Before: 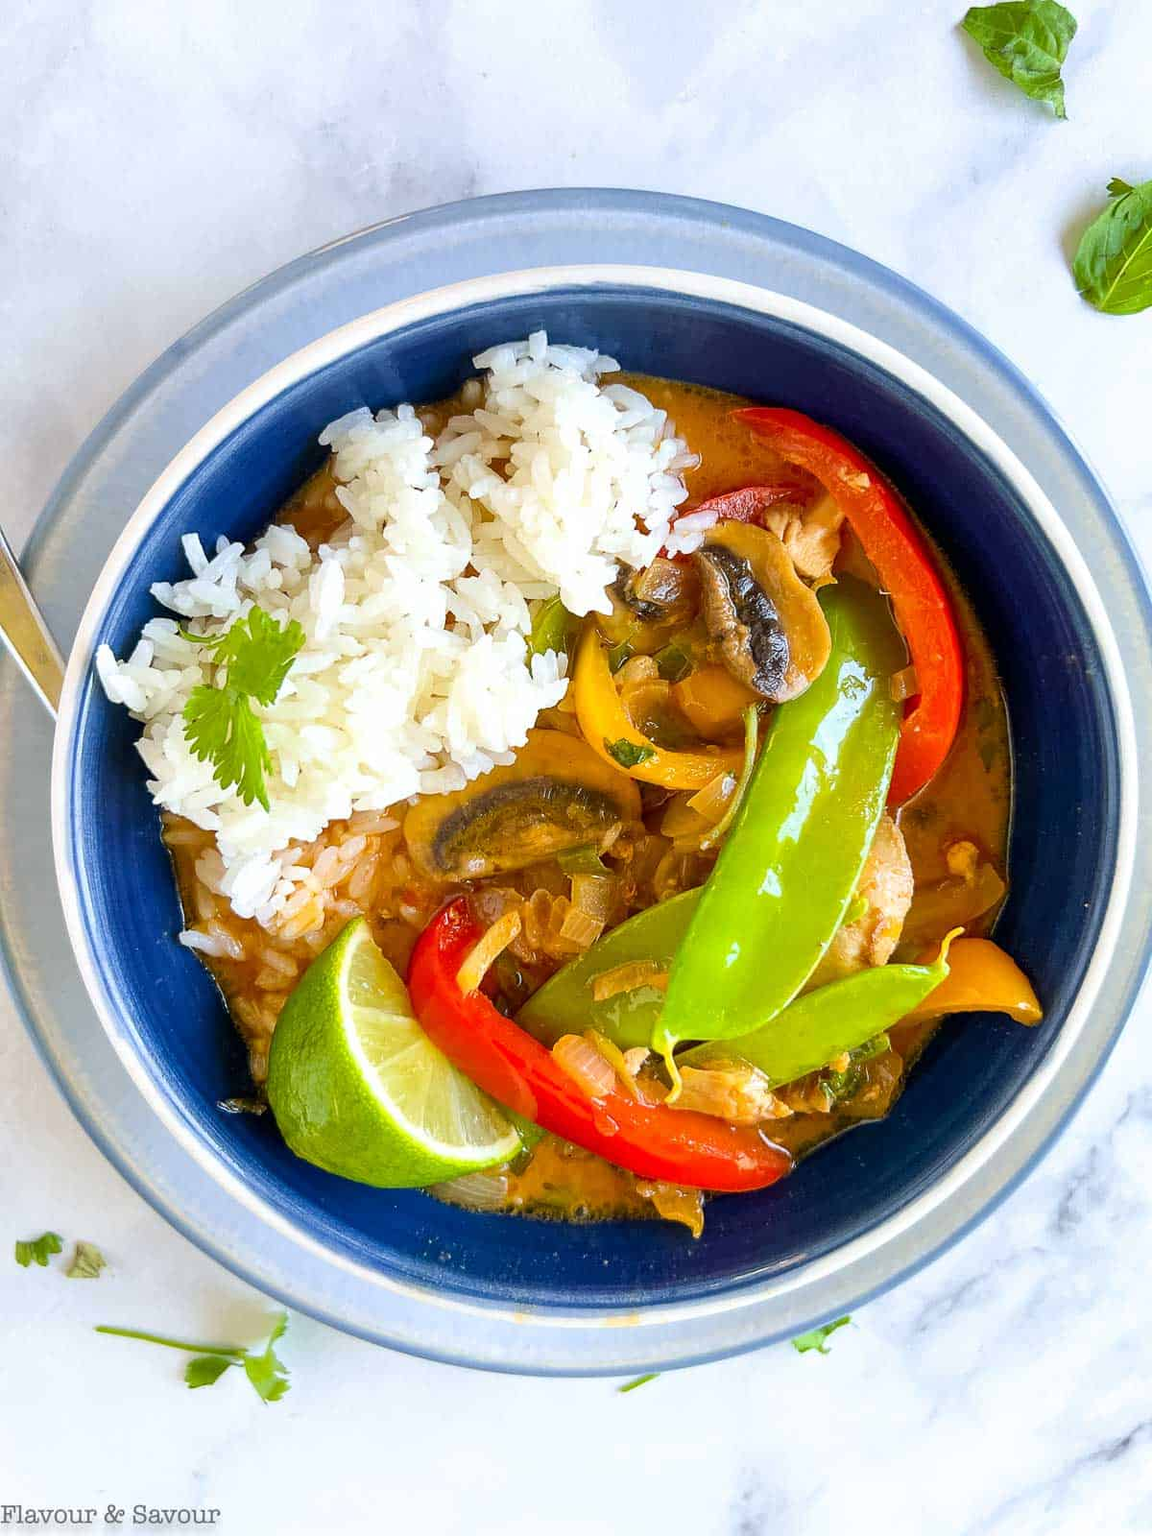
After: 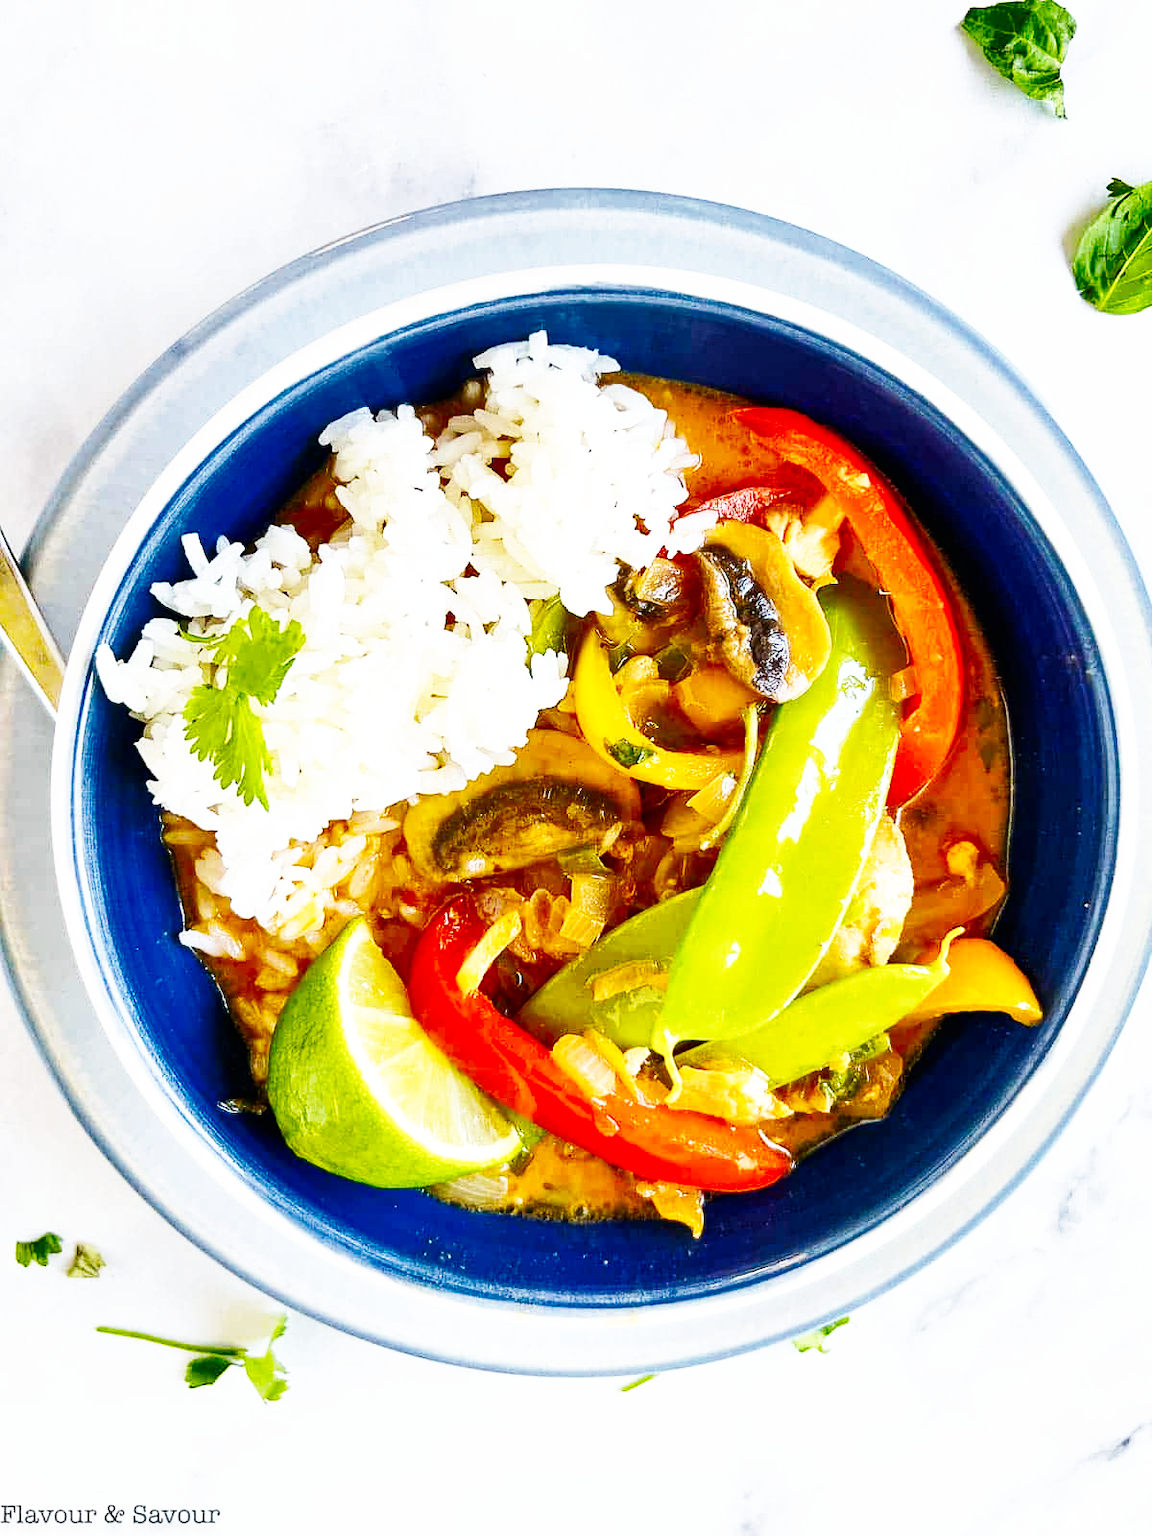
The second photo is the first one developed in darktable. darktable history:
base curve: curves: ch0 [(0, 0) (0.007, 0.004) (0.027, 0.03) (0.046, 0.07) (0.207, 0.54) (0.442, 0.872) (0.673, 0.972) (1, 1)], preserve colors none
shadows and highlights: radius 116.3, shadows 42.05, highlights -61.79, soften with gaussian
